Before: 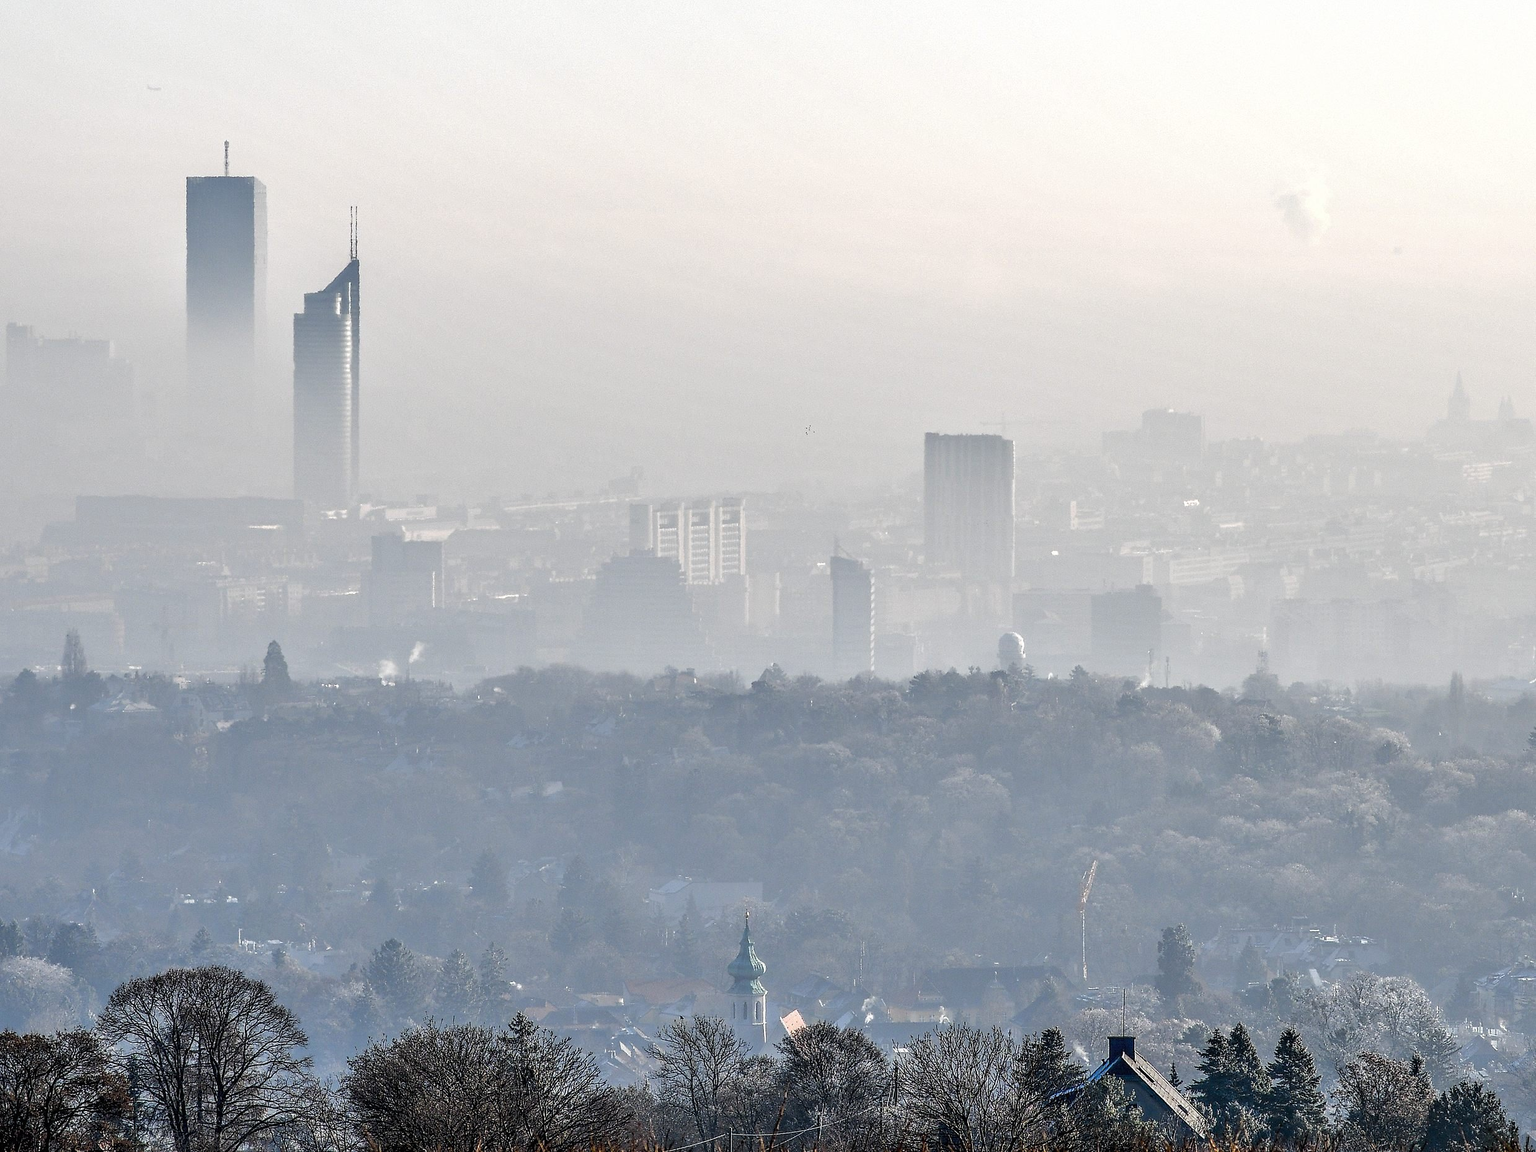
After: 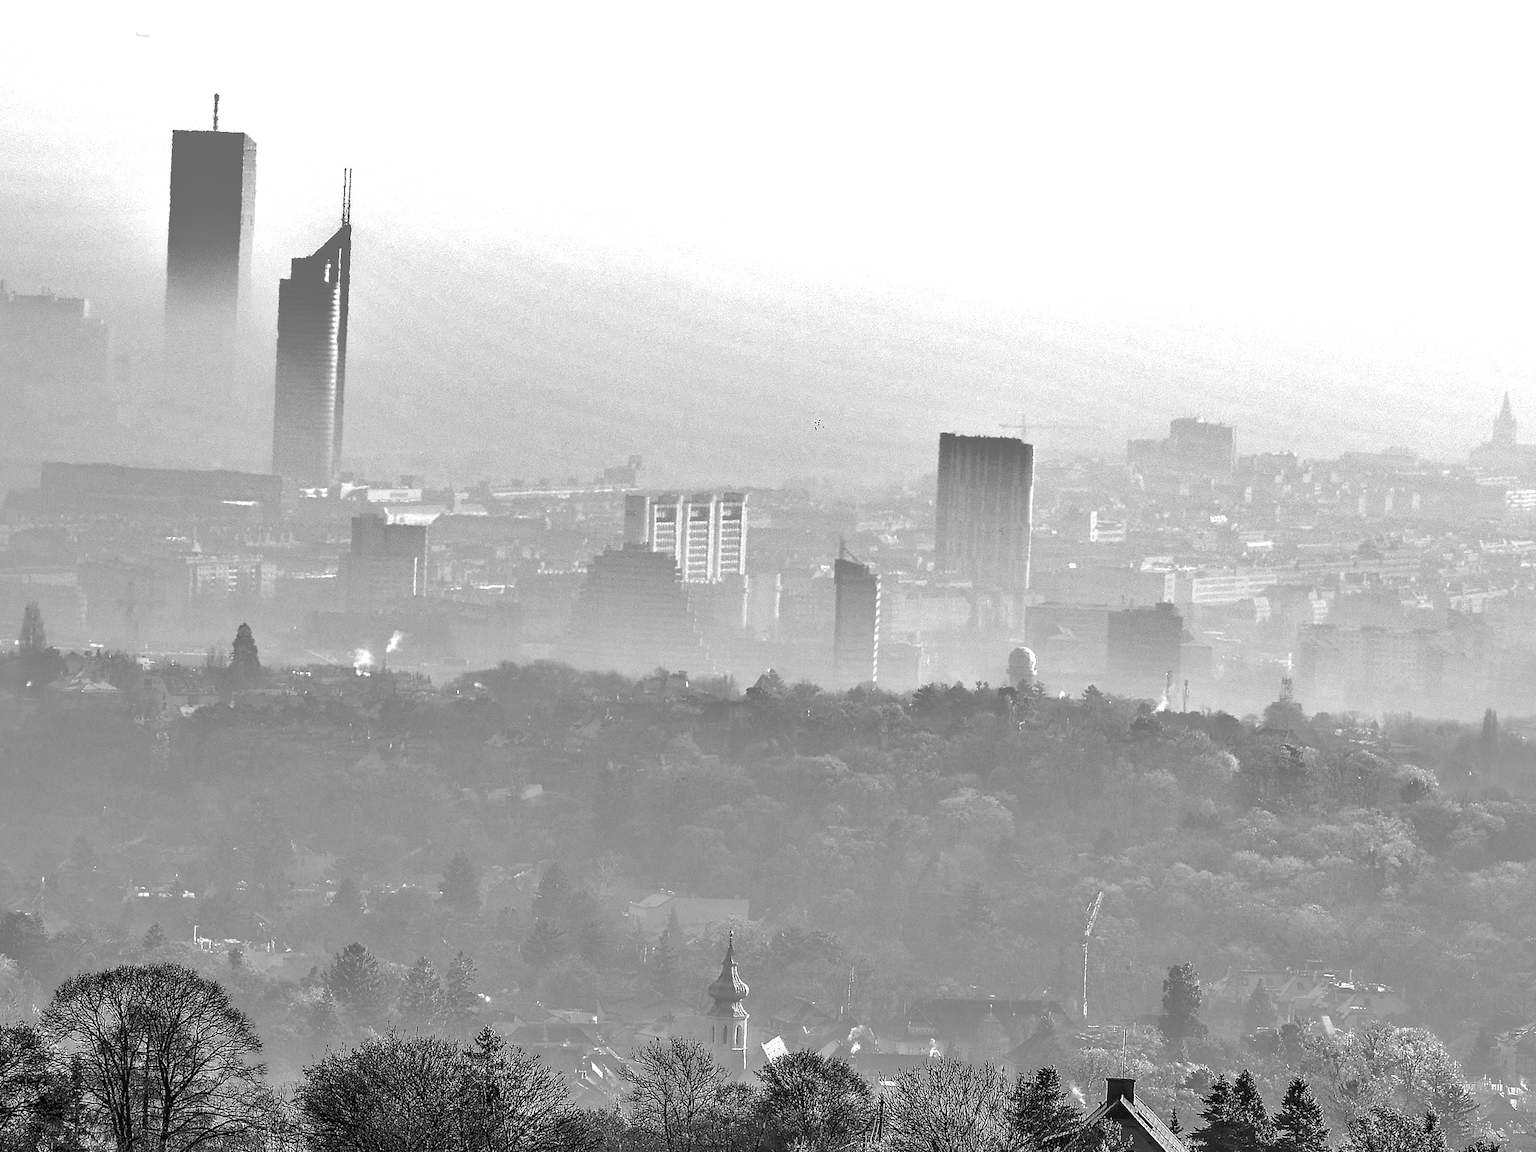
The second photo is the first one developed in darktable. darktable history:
color balance rgb: perceptual saturation grading › global saturation 0.711%, perceptual saturation grading › highlights -30.3%, perceptual saturation grading › shadows 19.728%, perceptual brilliance grading › highlights 13.251%, perceptual brilliance grading › mid-tones 8.057%, perceptual brilliance grading › shadows -18.055%, global vibrance 41.261%
shadows and highlights: shadows 39.51, highlights -59.99
crop and rotate: angle -2.42°
color calibration: output gray [0.21, 0.42, 0.37, 0], illuminant same as pipeline (D50), adaptation none (bypass), x 0.332, y 0.333, temperature 5018.71 K
